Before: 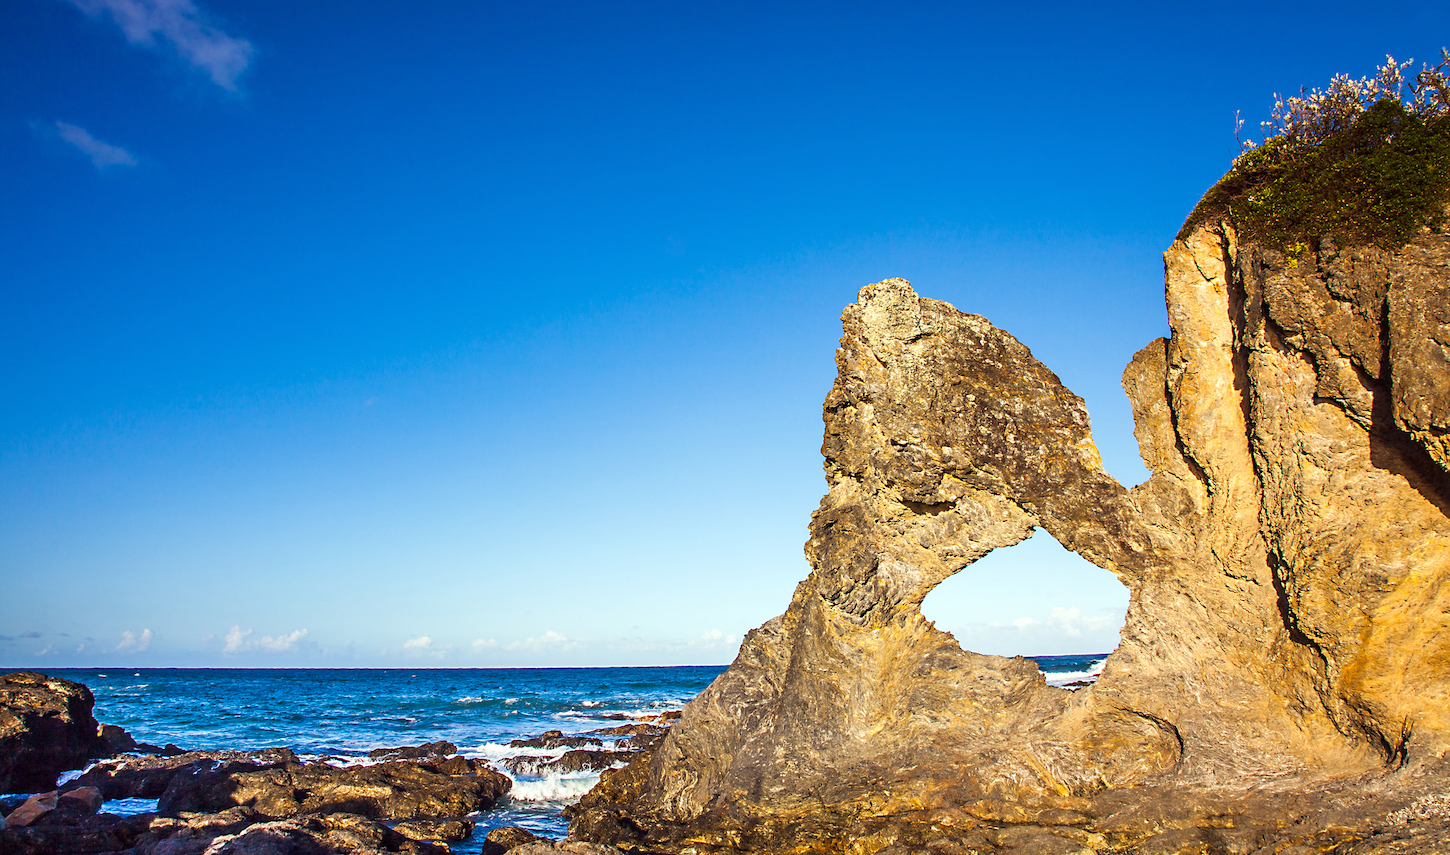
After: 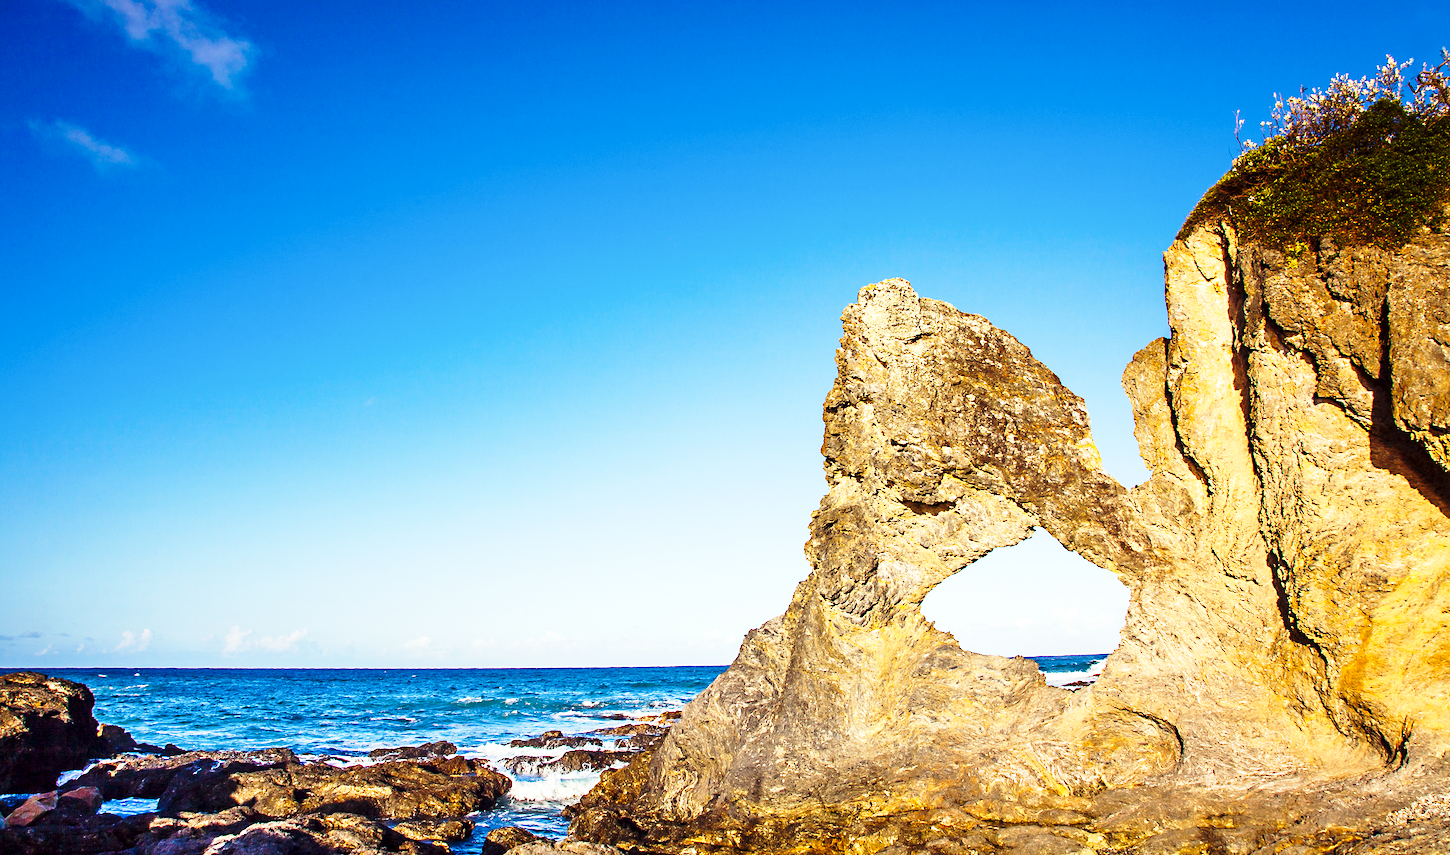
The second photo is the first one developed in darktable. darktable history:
color balance: mode lift, gamma, gain (sRGB), lift [0.97, 1, 1, 1], gamma [1.03, 1, 1, 1]
base curve: curves: ch0 [(0, 0) (0.028, 0.03) (0.121, 0.232) (0.46, 0.748) (0.859, 0.968) (1, 1)], preserve colors none
